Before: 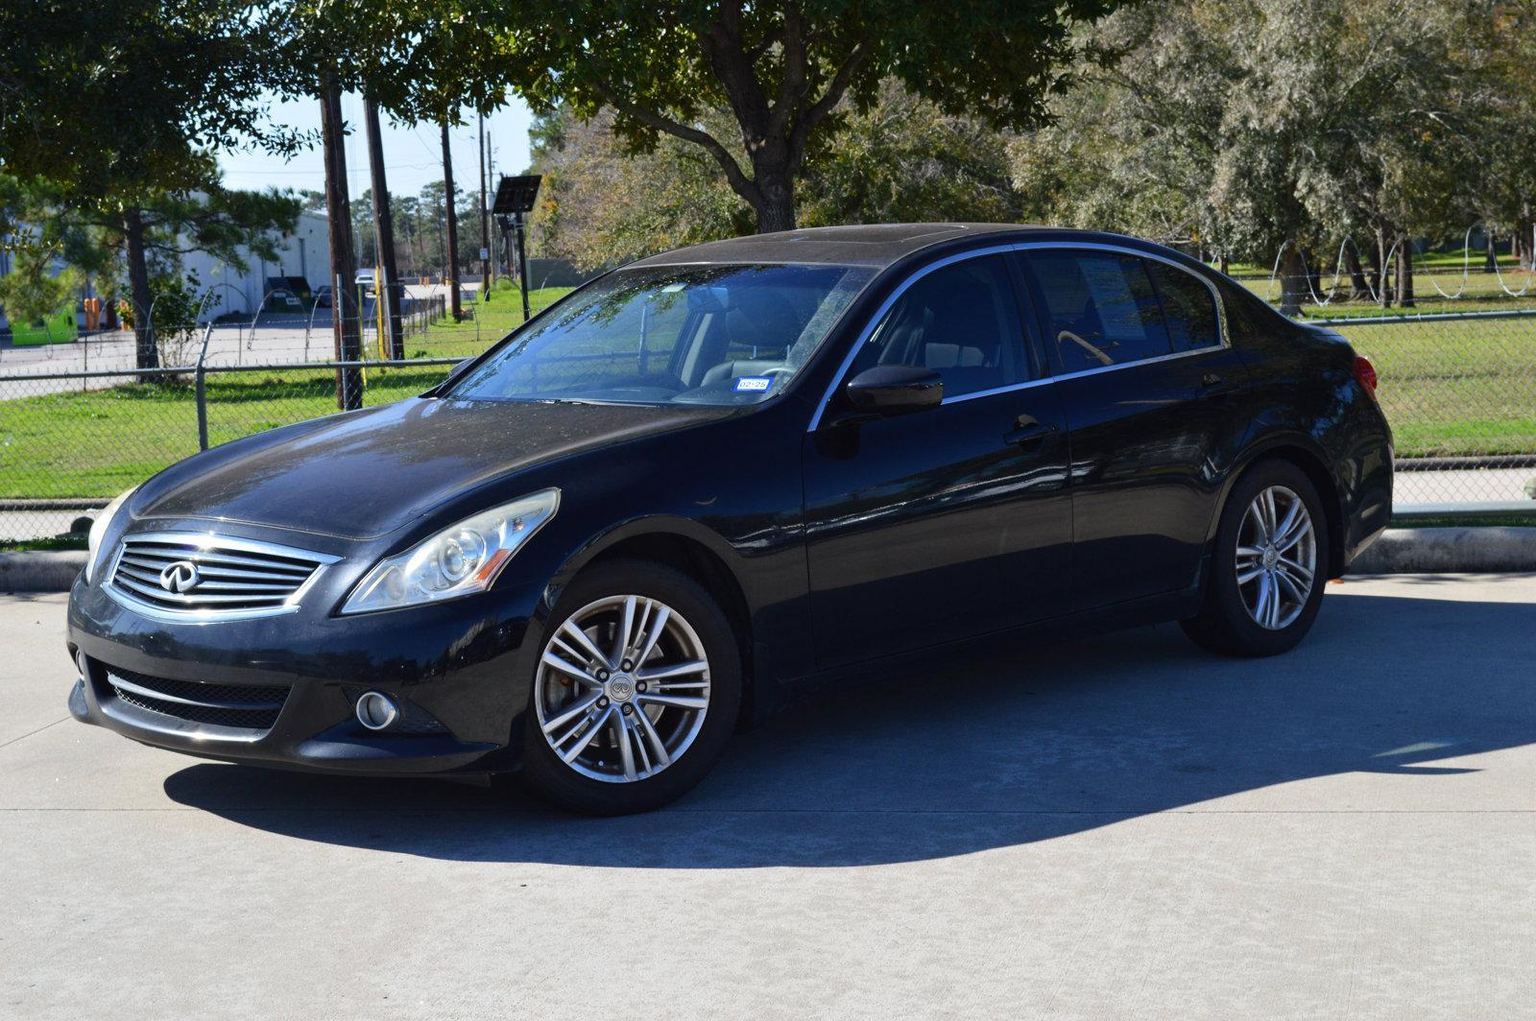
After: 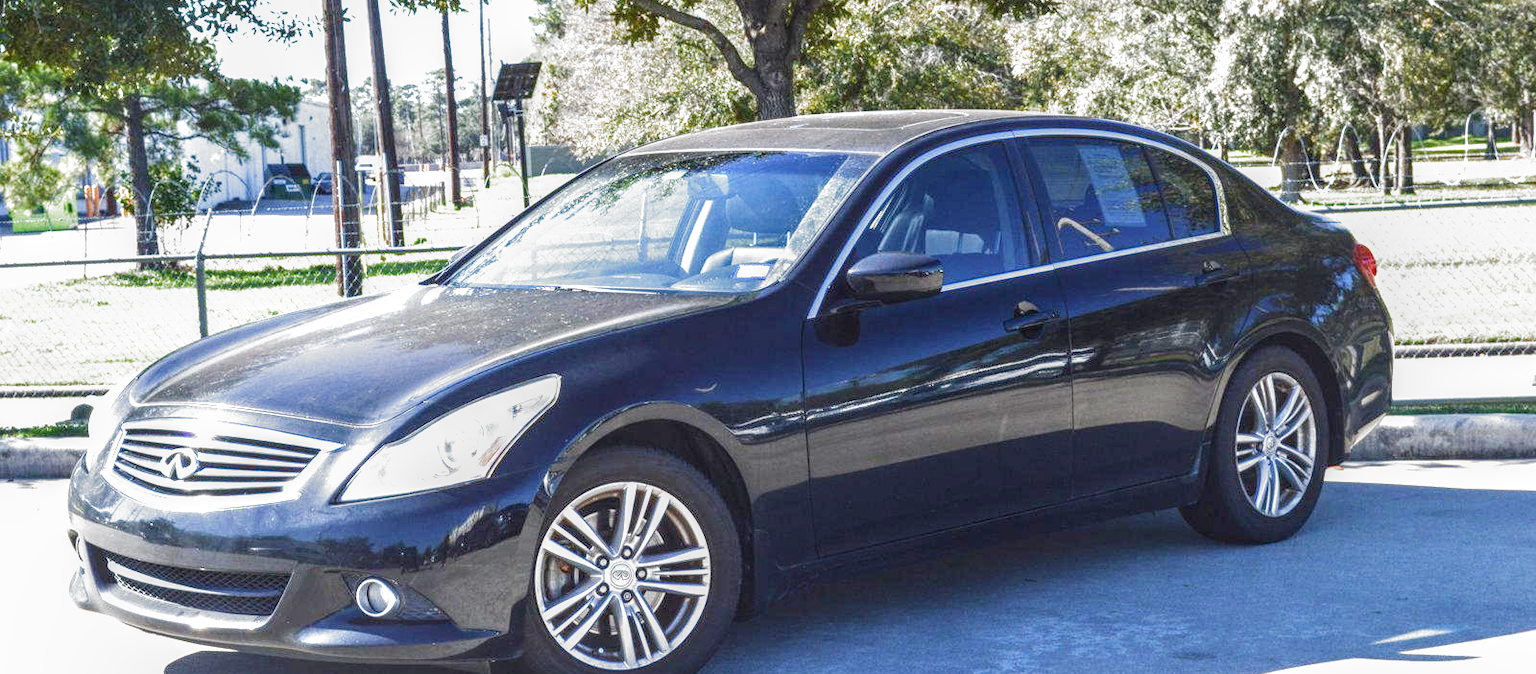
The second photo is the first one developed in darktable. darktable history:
crop: top 11.17%, bottom 22.704%
local contrast: highlights 4%, shadows 2%, detail 134%
filmic rgb: black relative exposure -16 EV, white relative exposure 2.94 EV, hardness 10, add noise in highlights 0.001, preserve chrominance no, color science v3 (2019), use custom middle-gray values true, contrast in highlights soft
contrast brightness saturation: saturation -0.049
exposure: exposure 2.269 EV, compensate highlight preservation false
